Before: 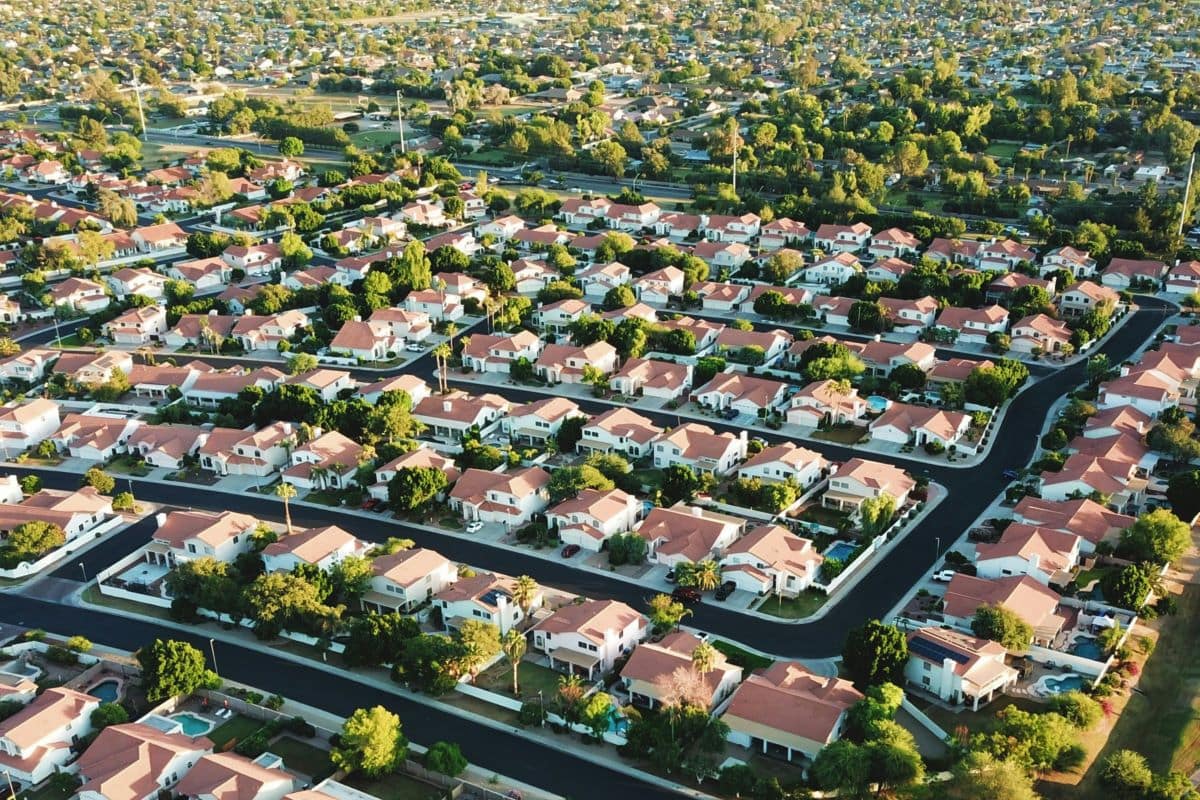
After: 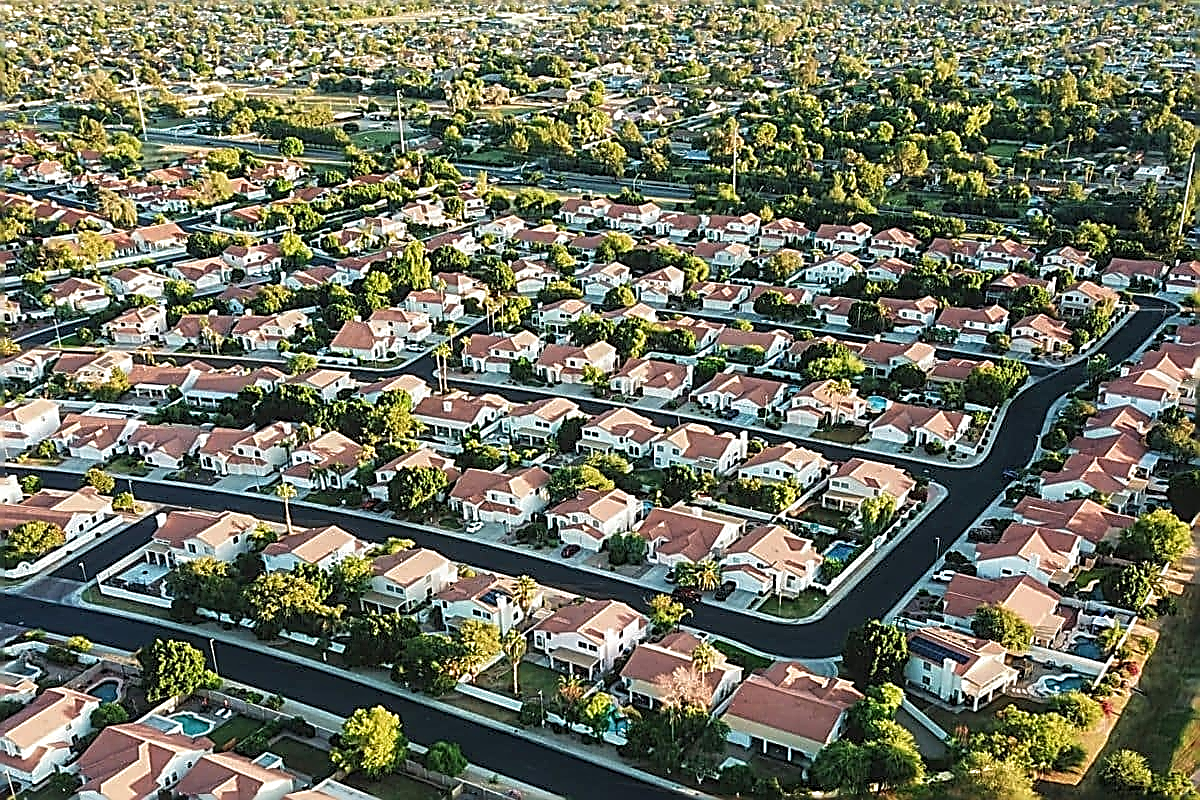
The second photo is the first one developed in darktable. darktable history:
sharpen: amount 2
local contrast: detail 130%
